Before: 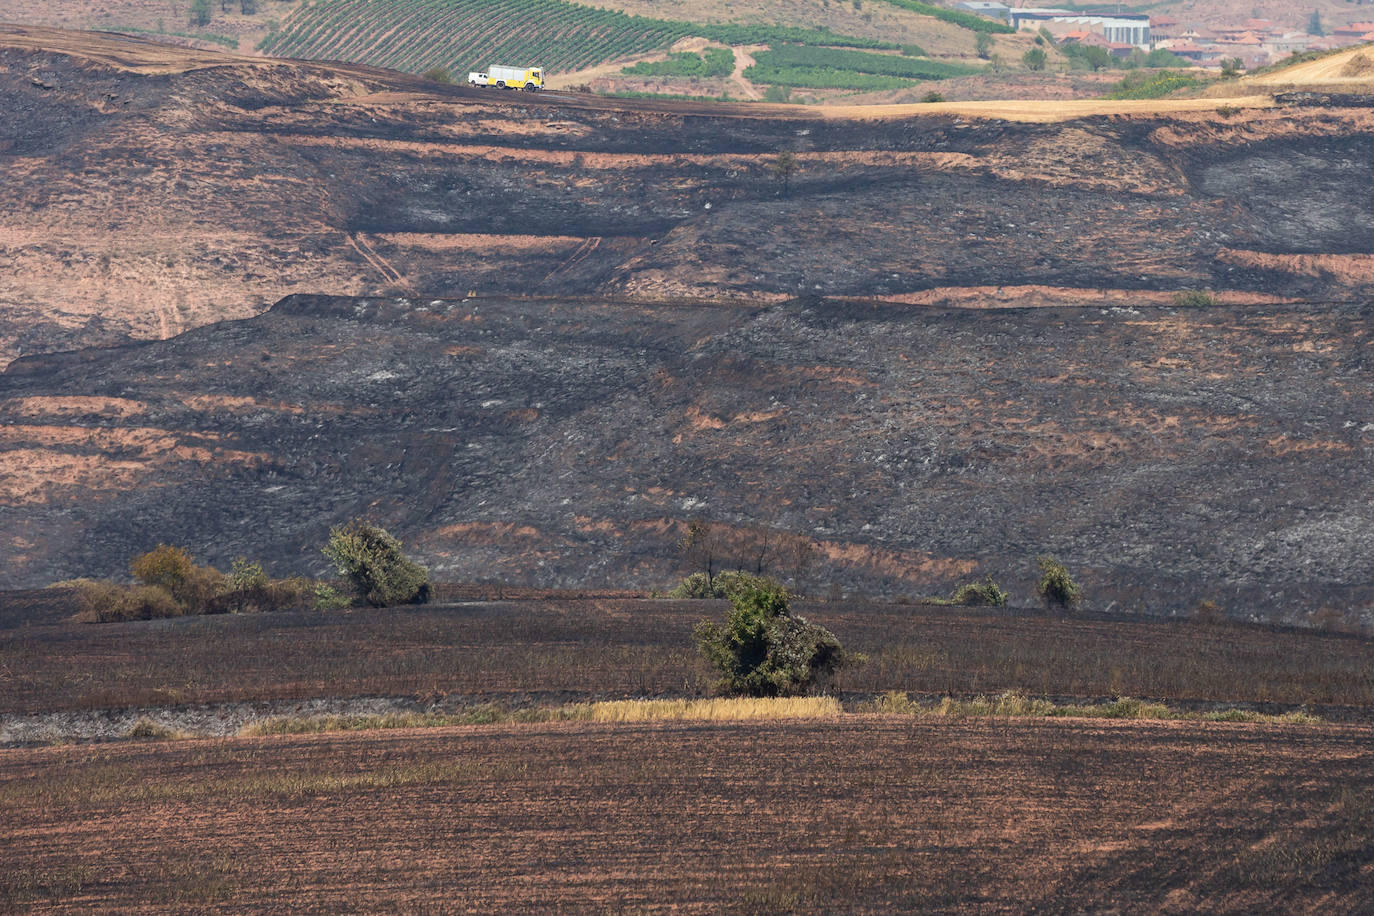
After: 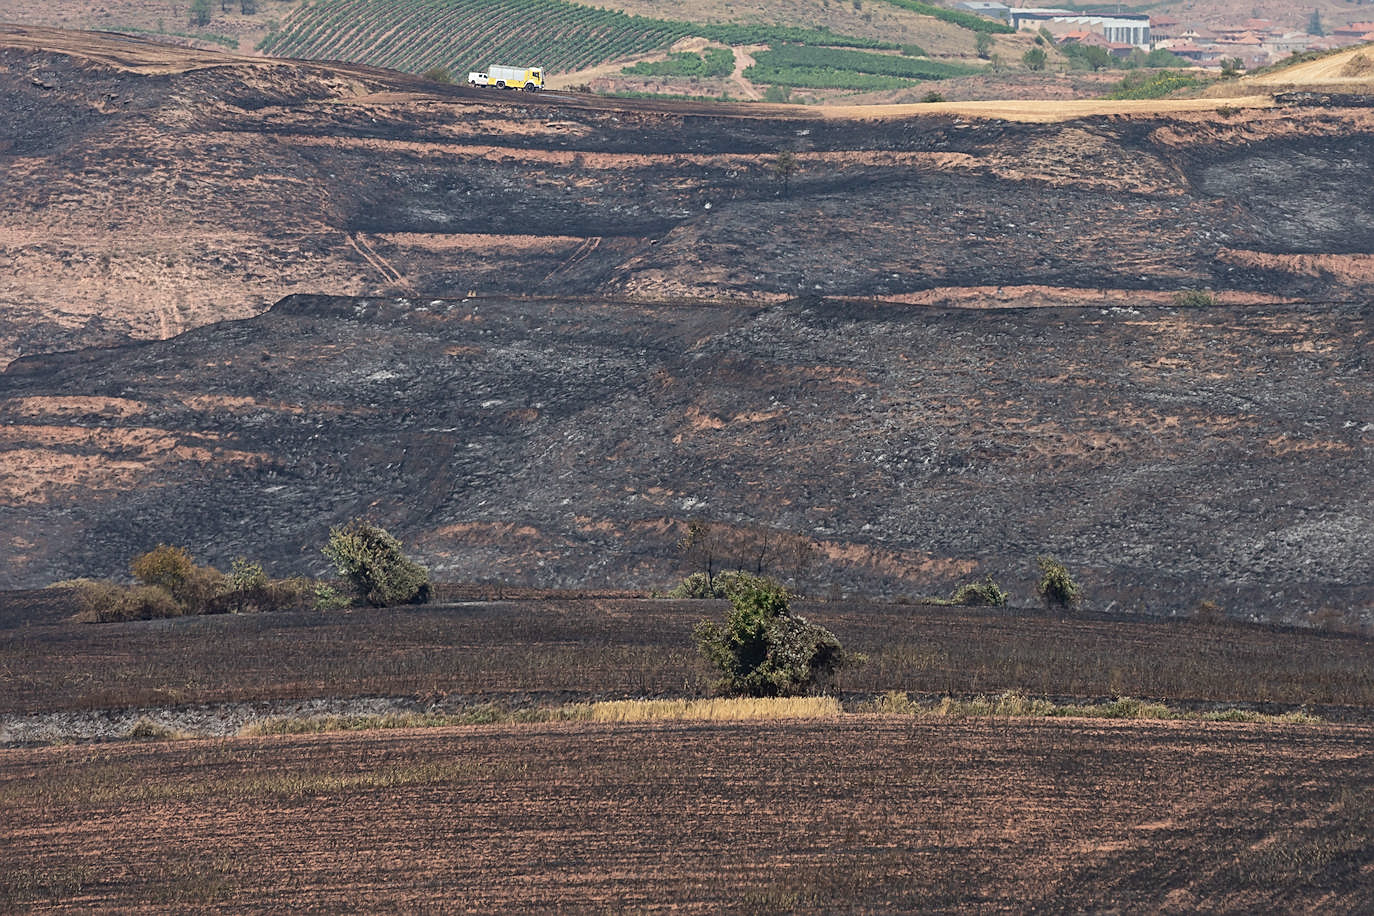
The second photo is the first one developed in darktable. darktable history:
shadows and highlights: shadows 36.48, highlights -26.82, soften with gaussian
sharpen: on, module defaults
local contrast: mode bilateral grid, contrast 19, coarseness 49, detail 119%, midtone range 0.2
contrast brightness saturation: contrast -0.078, brightness -0.033, saturation -0.11
